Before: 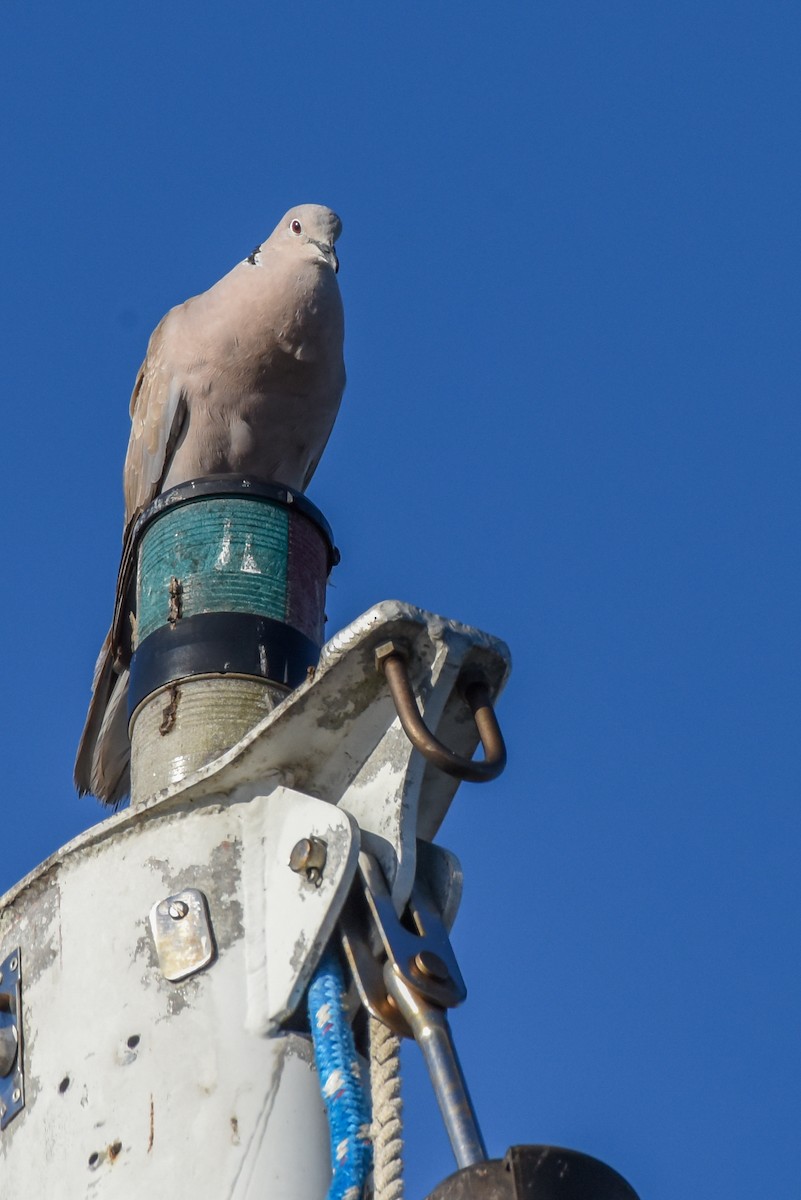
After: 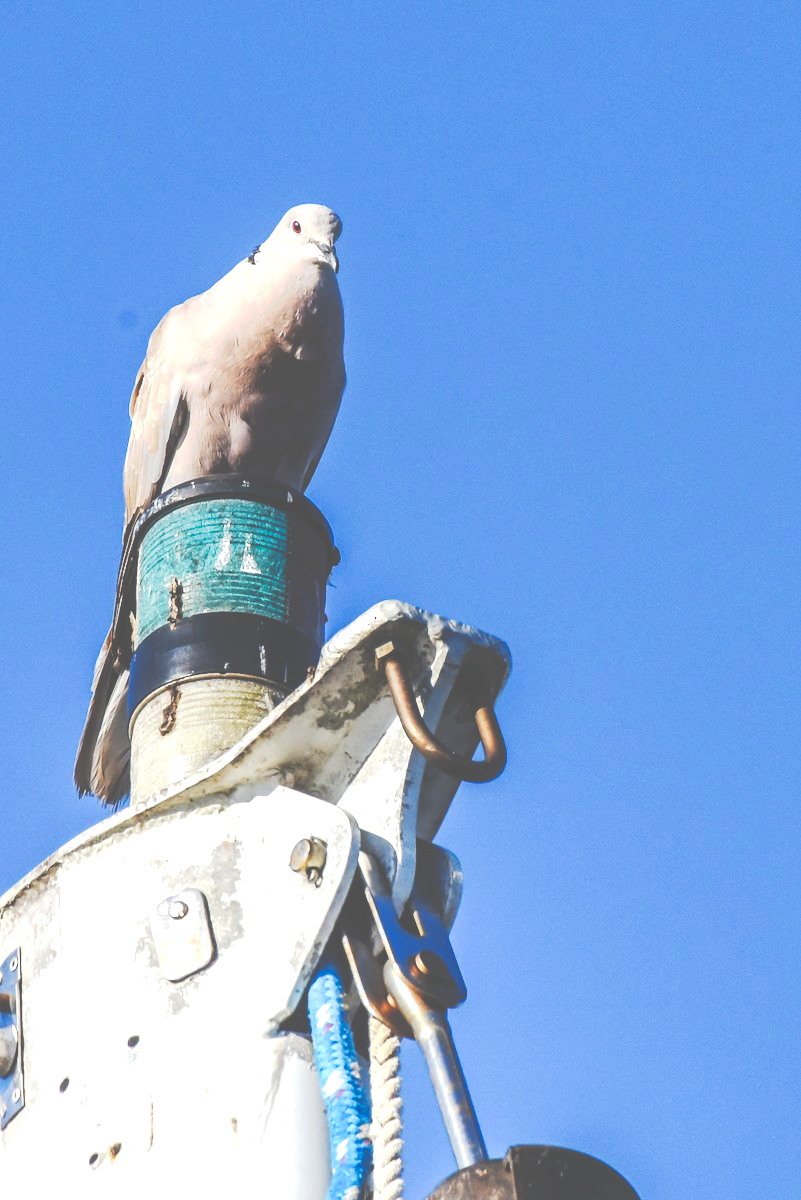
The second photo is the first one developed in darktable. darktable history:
tone curve: curves: ch0 [(0, 0) (0.003, 0.331) (0.011, 0.333) (0.025, 0.333) (0.044, 0.334) (0.069, 0.335) (0.1, 0.338) (0.136, 0.342) (0.177, 0.347) (0.224, 0.352) (0.277, 0.359) (0.335, 0.39) (0.399, 0.434) (0.468, 0.509) (0.543, 0.615) (0.623, 0.731) (0.709, 0.814) (0.801, 0.88) (0.898, 0.921) (1, 1)], preserve colors none
exposure: black level correction 0, exposure 1.1 EV, compensate highlight preservation false
